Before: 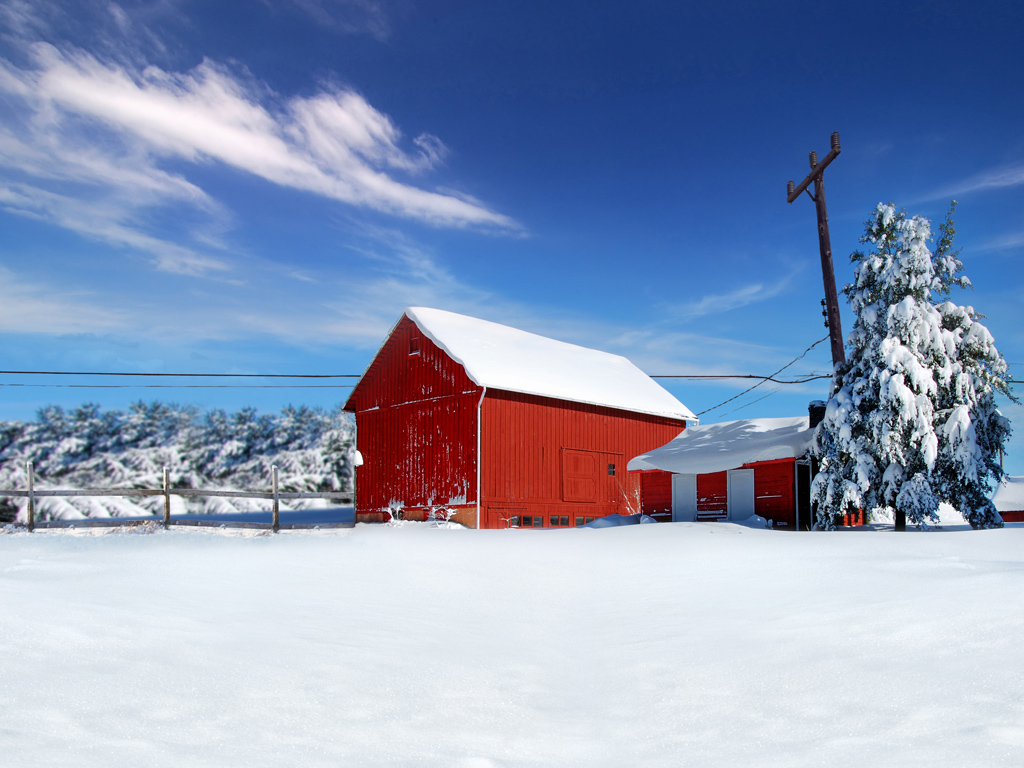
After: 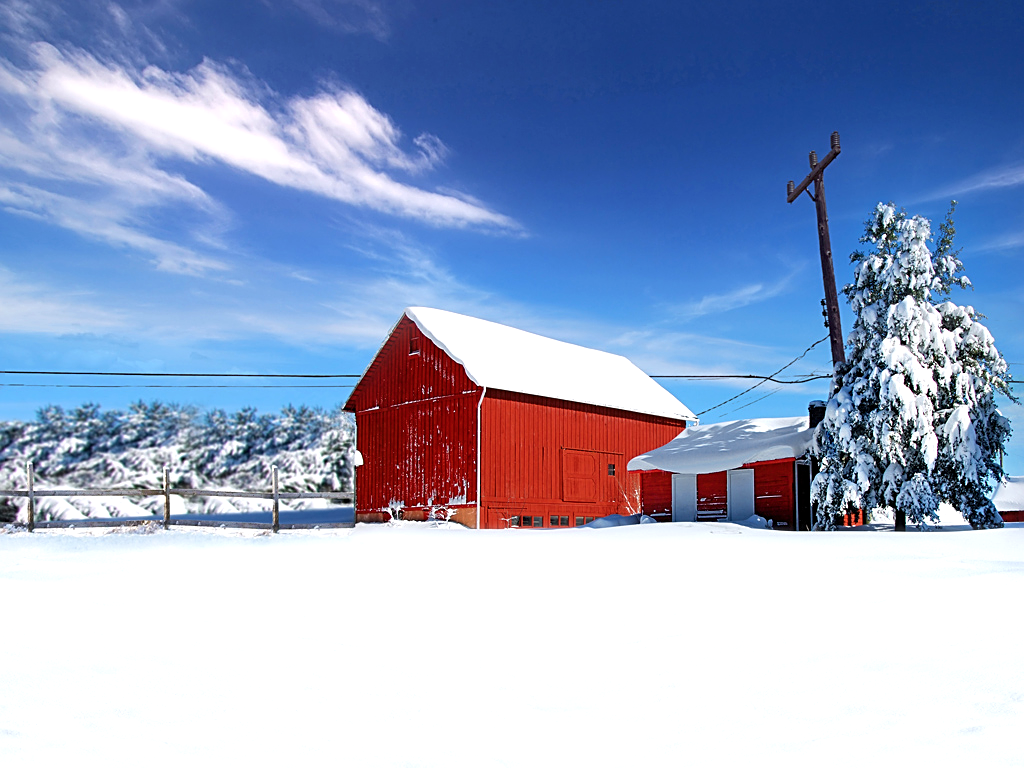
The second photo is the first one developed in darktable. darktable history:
sharpen: on, module defaults
color balance rgb: highlights gain › chroma 0.182%, highlights gain › hue 329.85°, perceptual saturation grading › global saturation -0.121%, perceptual brilliance grading › global brilliance 10.737%
